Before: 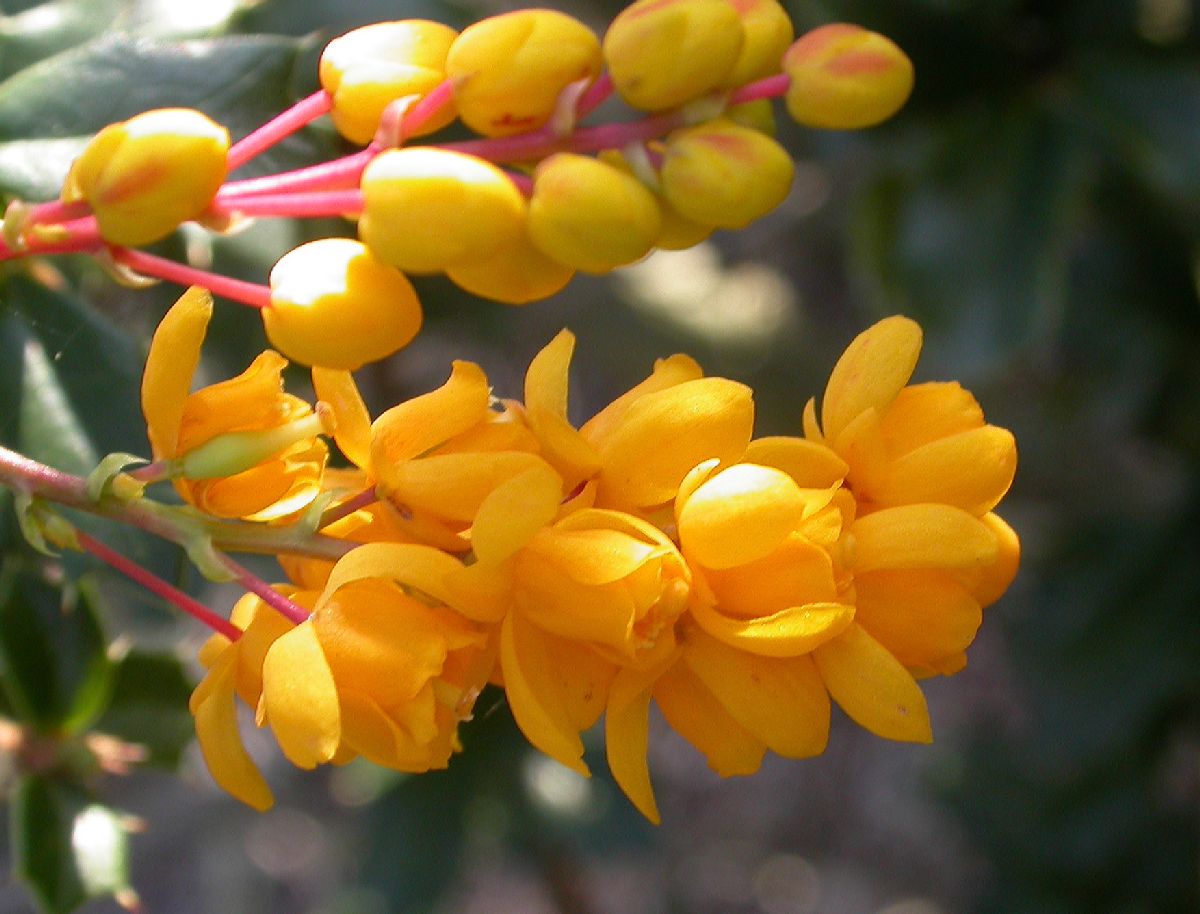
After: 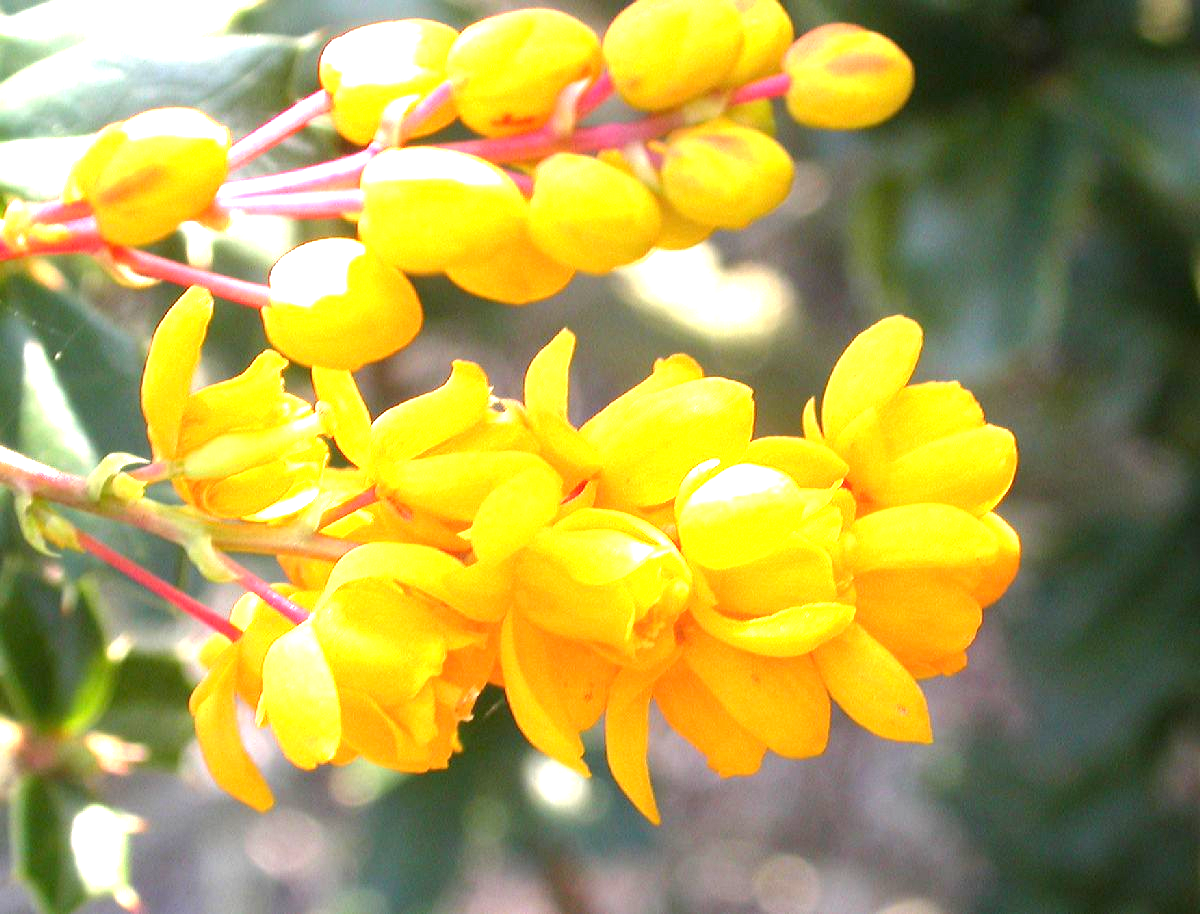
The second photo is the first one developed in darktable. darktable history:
exposure: black level correction 0, exposure 1.902 EV, compensate exposure bias true, compensate highlight preservation false
